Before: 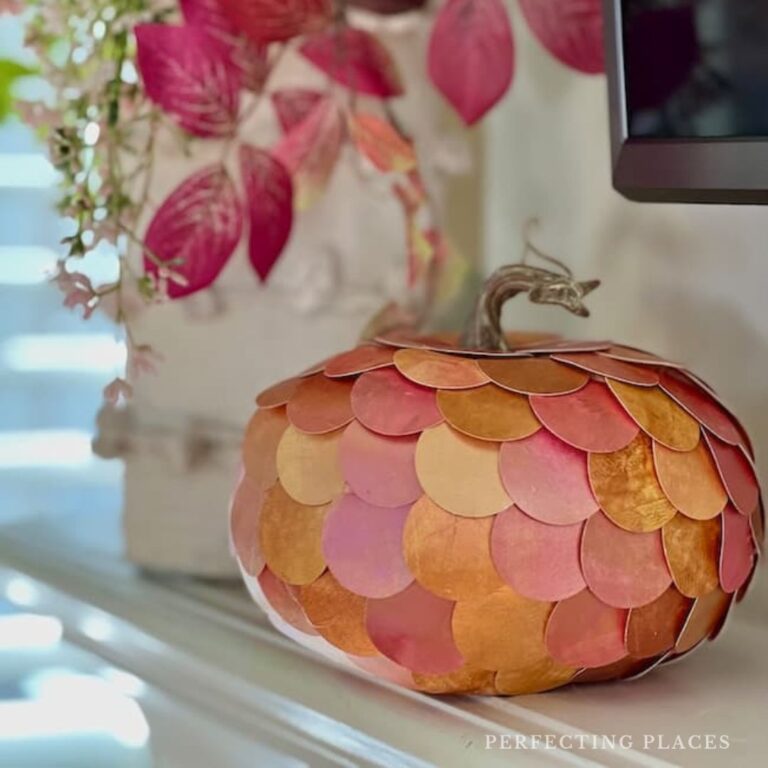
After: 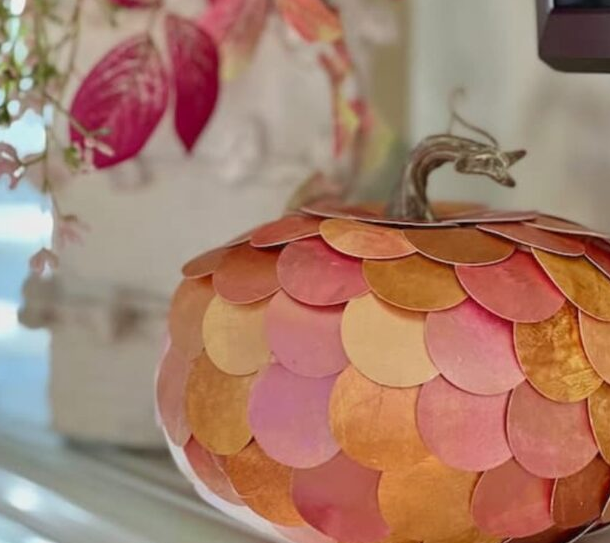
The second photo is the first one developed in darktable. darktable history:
crop: left 9.712%, top 16.928%, right 10.845%, bottom 12.332%
tone equalizer: on, module defaults
